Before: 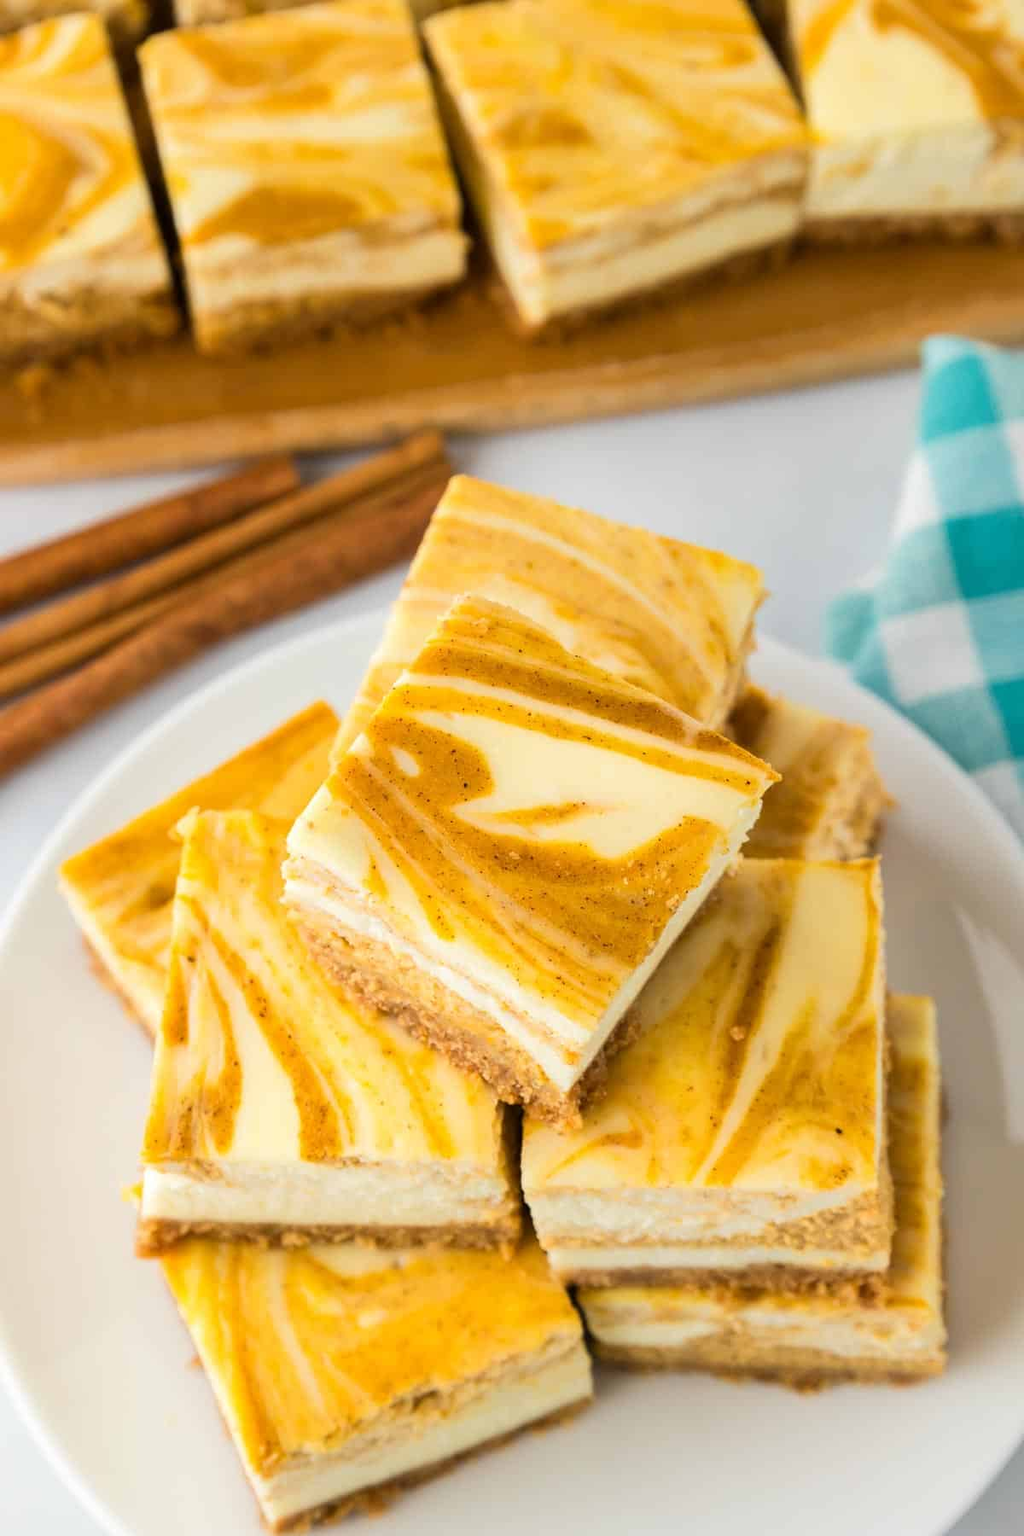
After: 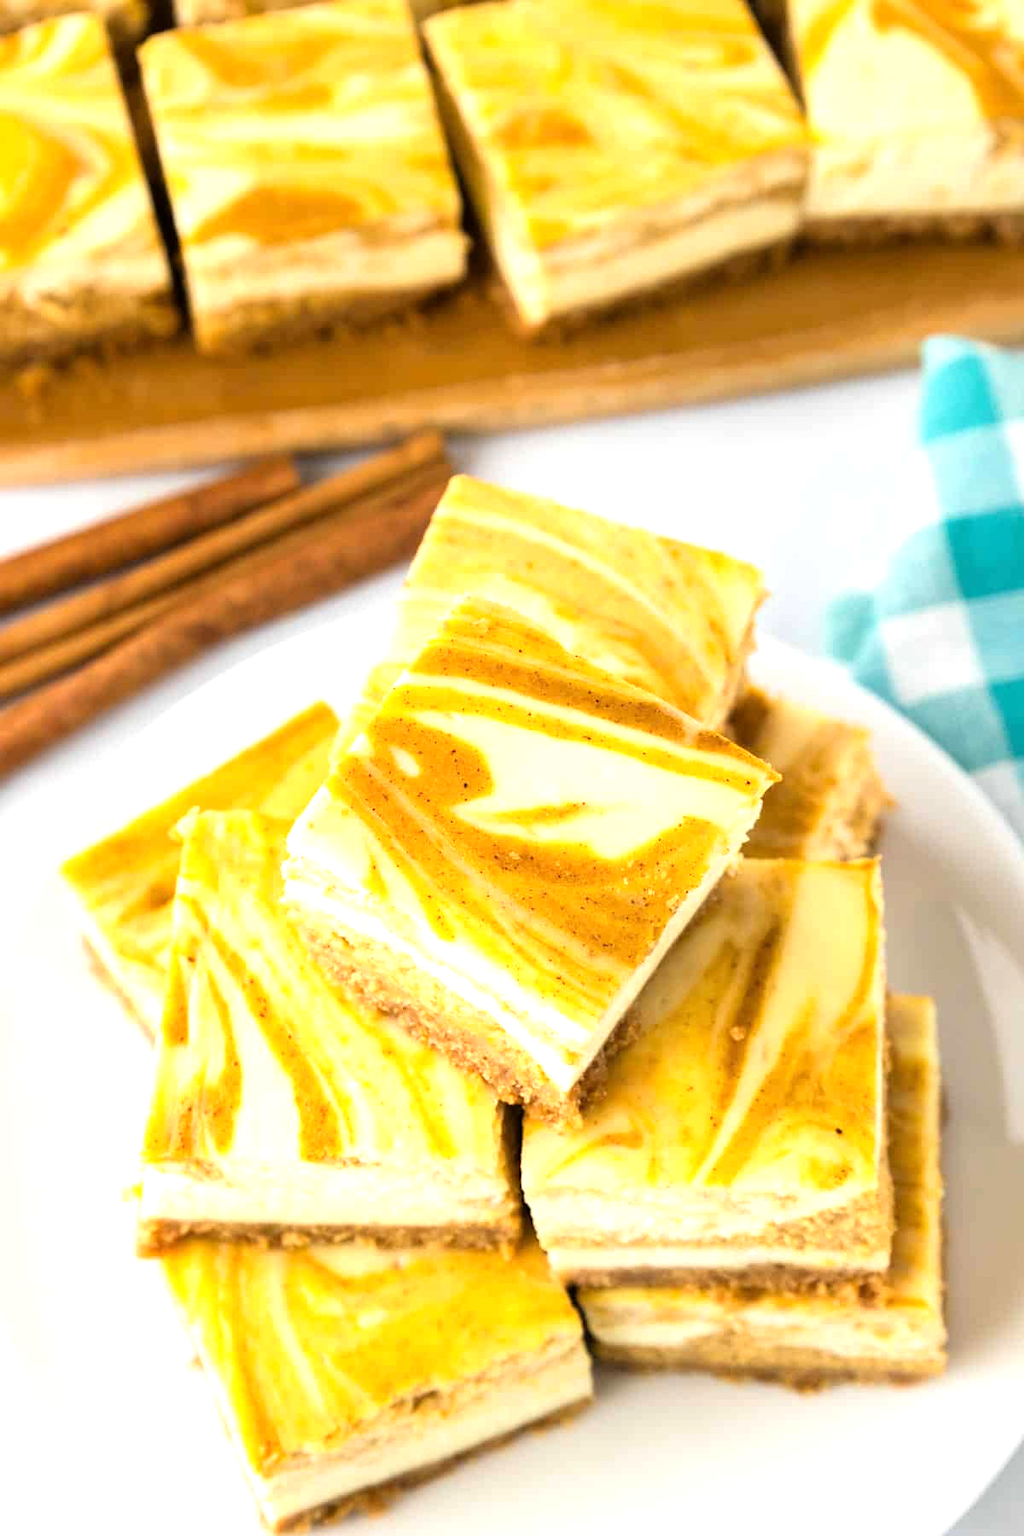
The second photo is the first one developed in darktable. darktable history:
tone equalizer: -8 EV -0.728 EV, -7 EV -0.674 EV, -6 EV -0.584 EV, -5 EV -0.4 EV, -3 EV 0.384 EV, -2 EV 0.6 EV, -1 EV 0.692 EV, +0 EV 0.741 EV, mask exposure compensation -0.486 EV
